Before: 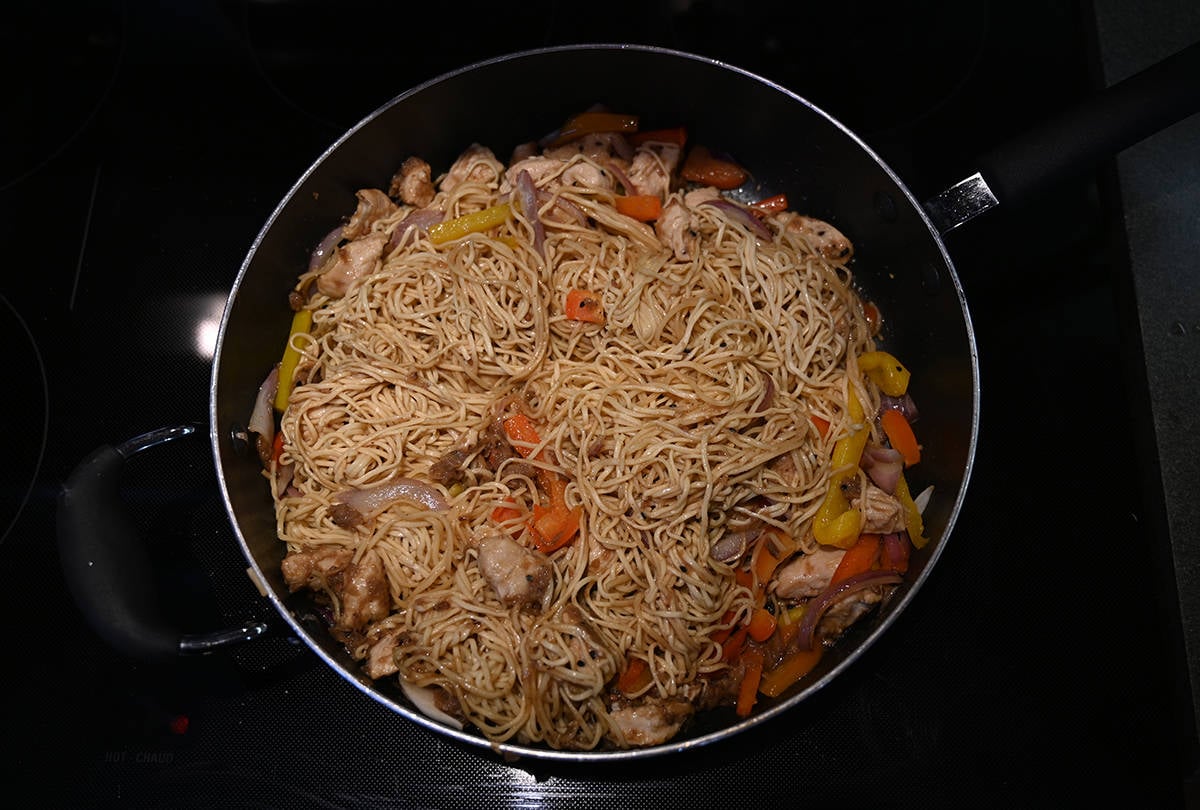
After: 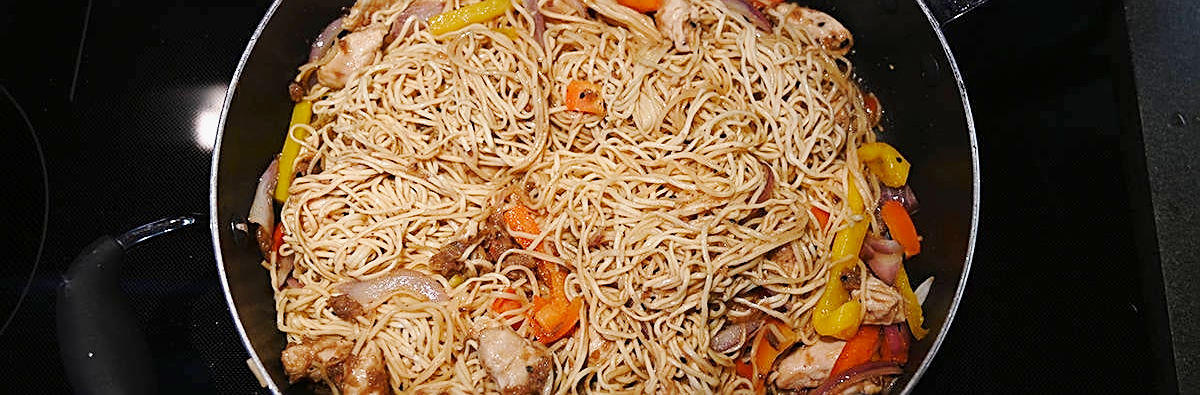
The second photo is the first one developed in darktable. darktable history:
crop and rotate: top 25.864%, bottom 25.249%
sharpen: on, module defaults
base curve: curves: ch0 [(0, 0) (0.025, 0.046) (0.112, 0.277) (0.467, 0.74) (0.814, 0.929) (1, 0.942)], preserve colors none
